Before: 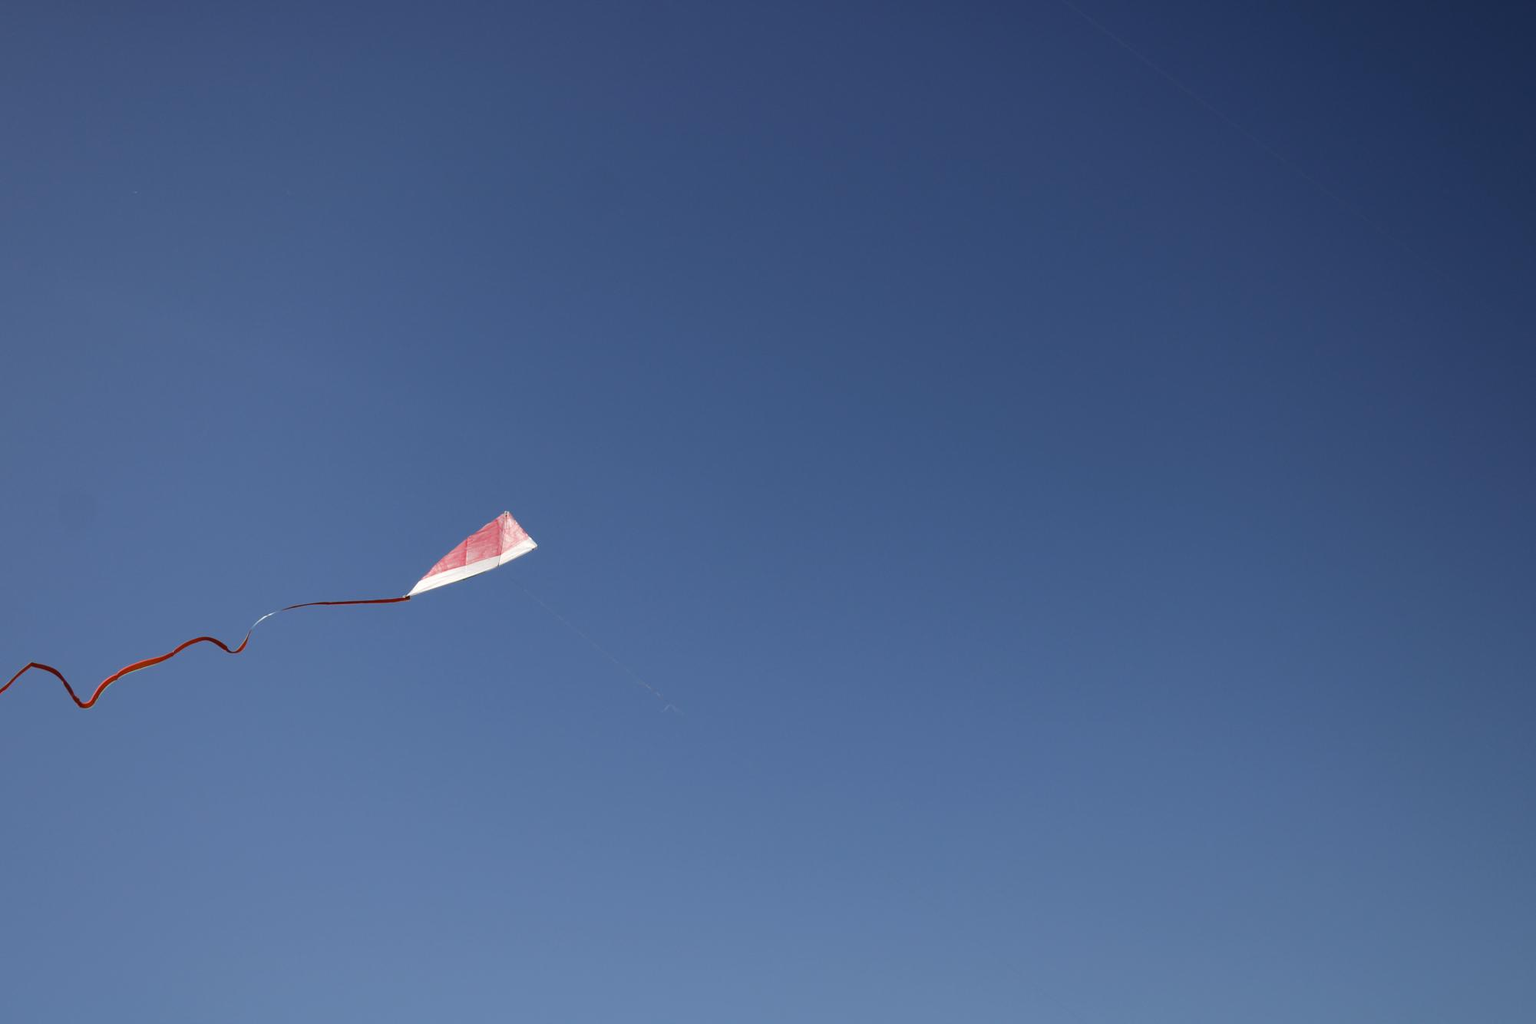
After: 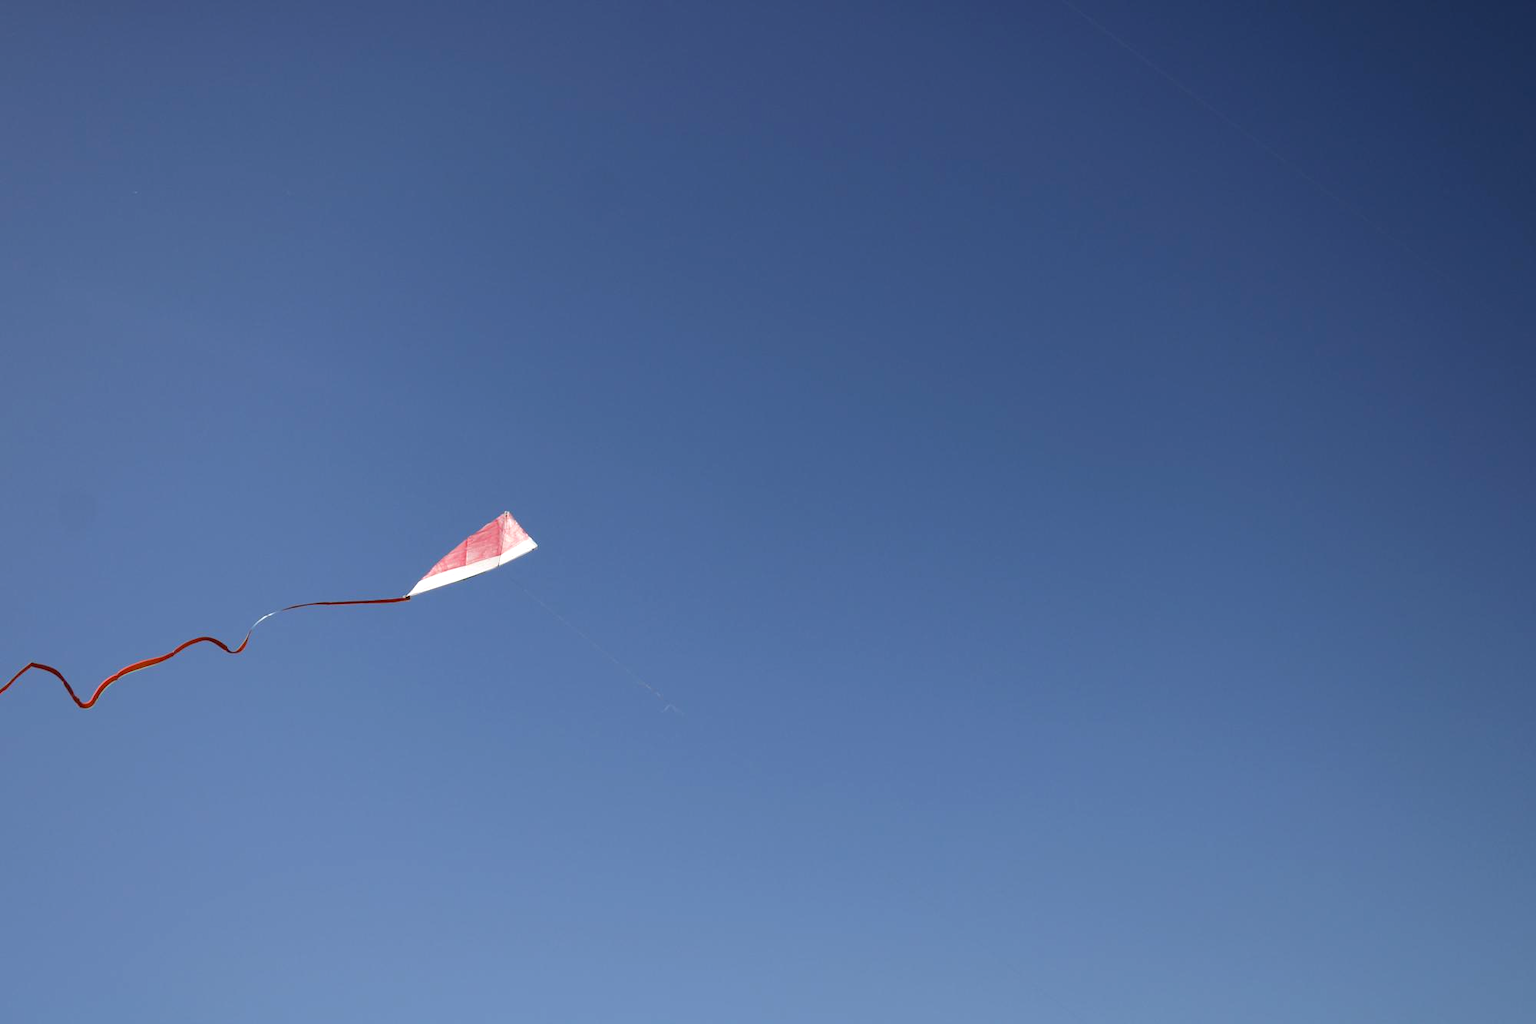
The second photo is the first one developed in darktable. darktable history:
levels: mode automatic, white 99.94%, levels [0.072, 0.414, 0.976]
